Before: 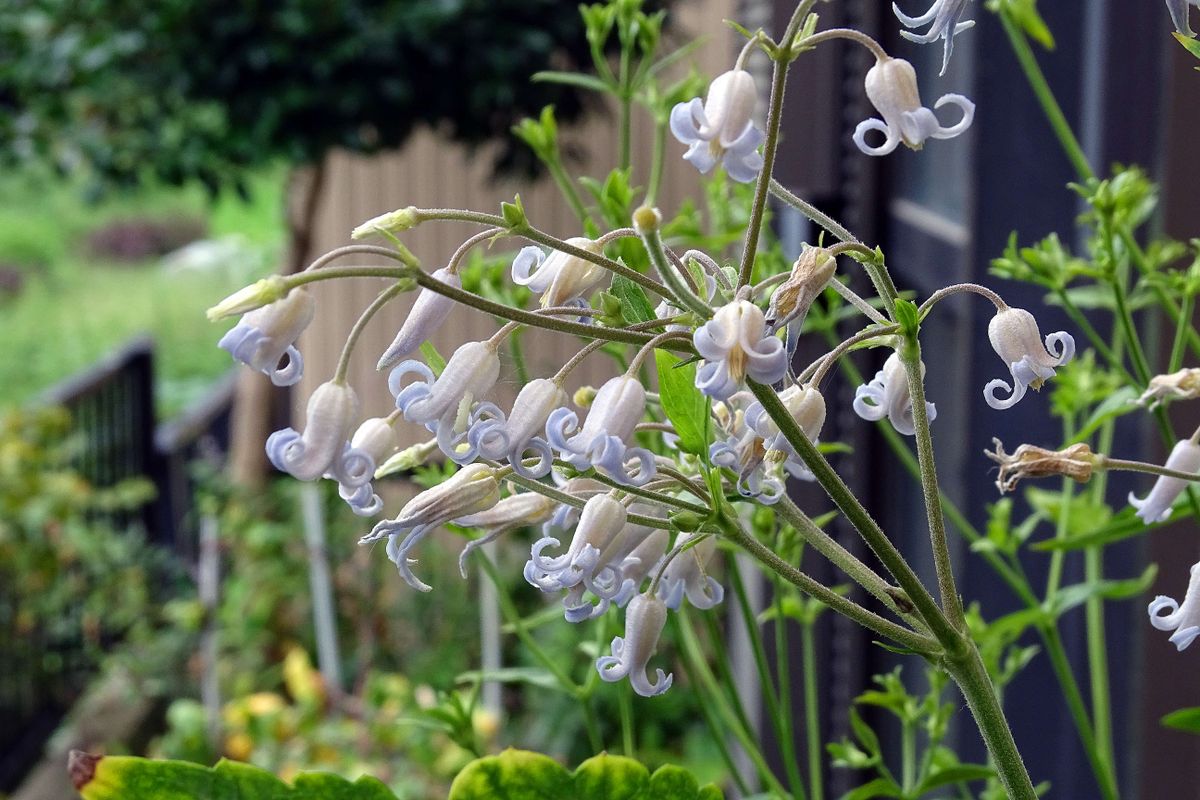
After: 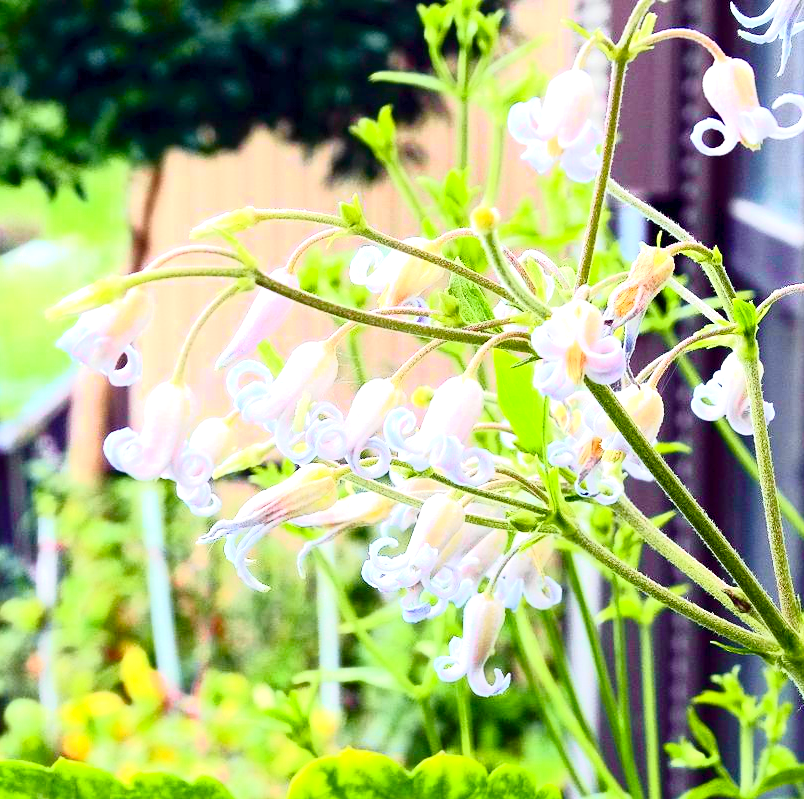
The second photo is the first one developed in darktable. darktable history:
exposure: black level correction 0, exposure 1.586 EV, compensate highlight preservation false
tone curve: curves: ch0 [(0, 0) (0.046, 0.031) (0.163, 0.114) (0.391, 0.432) (0.488, 0.561) (0.695, 0.839) (0.785, 0.904) (1, 0.965)]; ch1 [(0, 0) (0.248, 0.252) (0.427, 0.412) (0.482, 0.462) (0.499, 0.497) (0.518, 0.52) (0.535, 0.577) (0.585, 0.623) (0.679, 0.743) (0.788, 0.809) (1, 1)]; ch2 [(0, 0) (0.313, 0.262) (0.427, 0.417) (0.473, 0.47) (0.503, 0.503) (0.523, 0.515) (0.557, 0.596) (0.598, 0.646) (0.708, 0.771) (1, 1)], color space Lab, independent channels, preserve colors none
color balance rgb: perceptual saturation grading › global saturation 20.267%, perceptual saturation grading › highlights -19.676%, perceptual saturation grading › shadows 29.824%
crop and rotate: left 13.521%, right 19.425%
